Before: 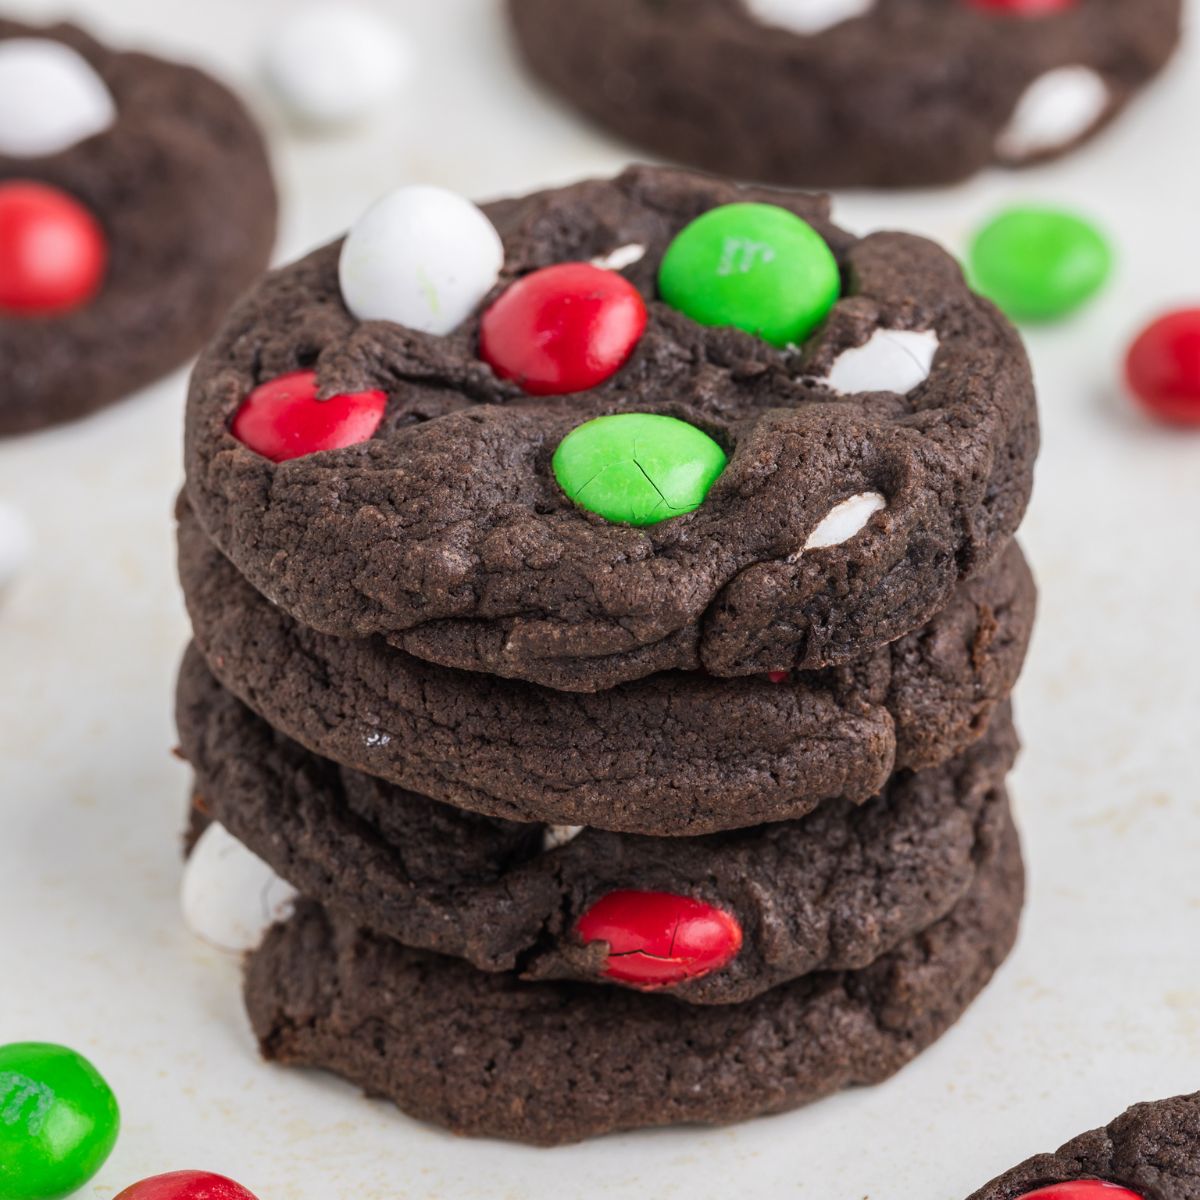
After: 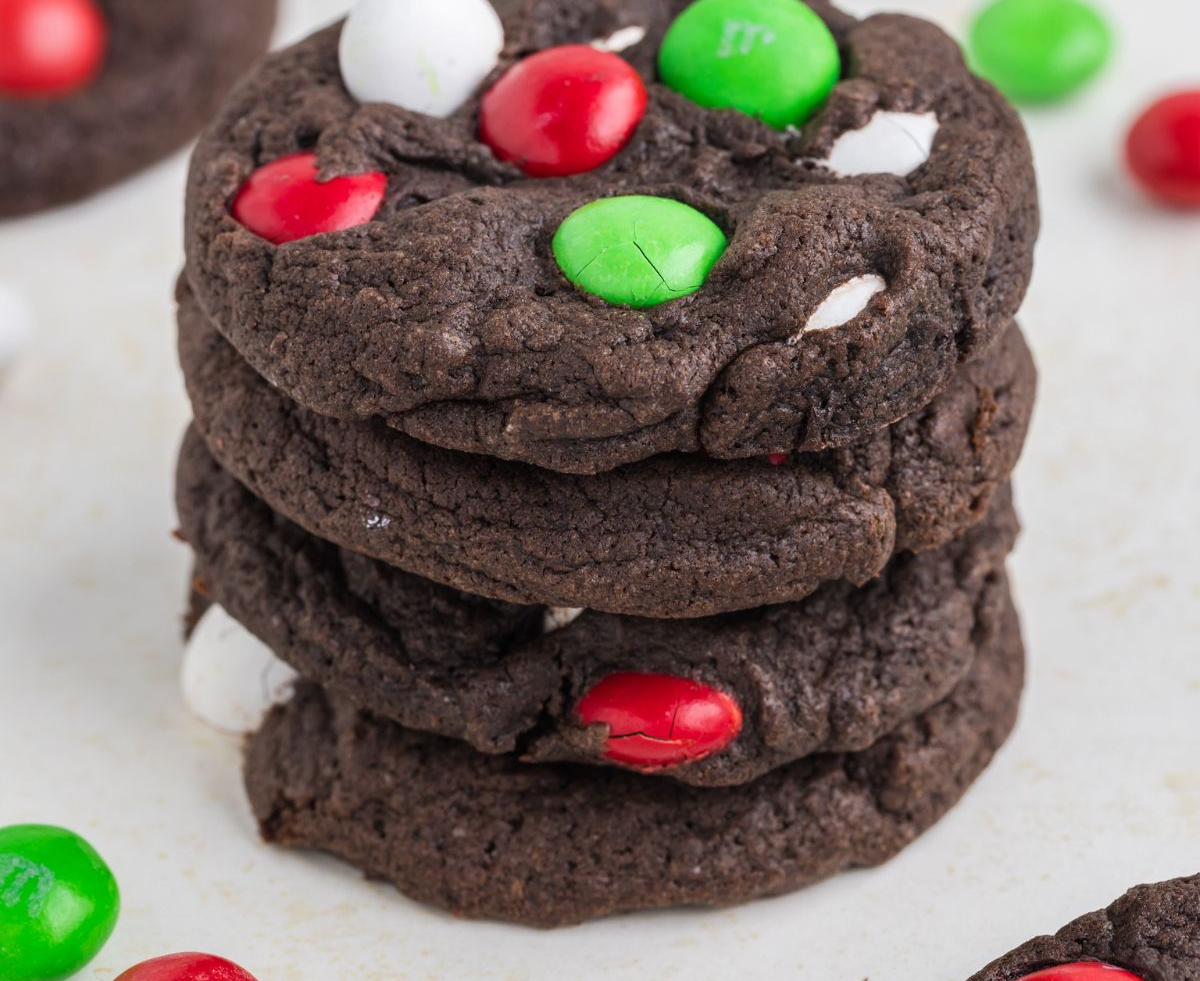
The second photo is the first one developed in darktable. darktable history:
crop and rotate: top 18.178%
